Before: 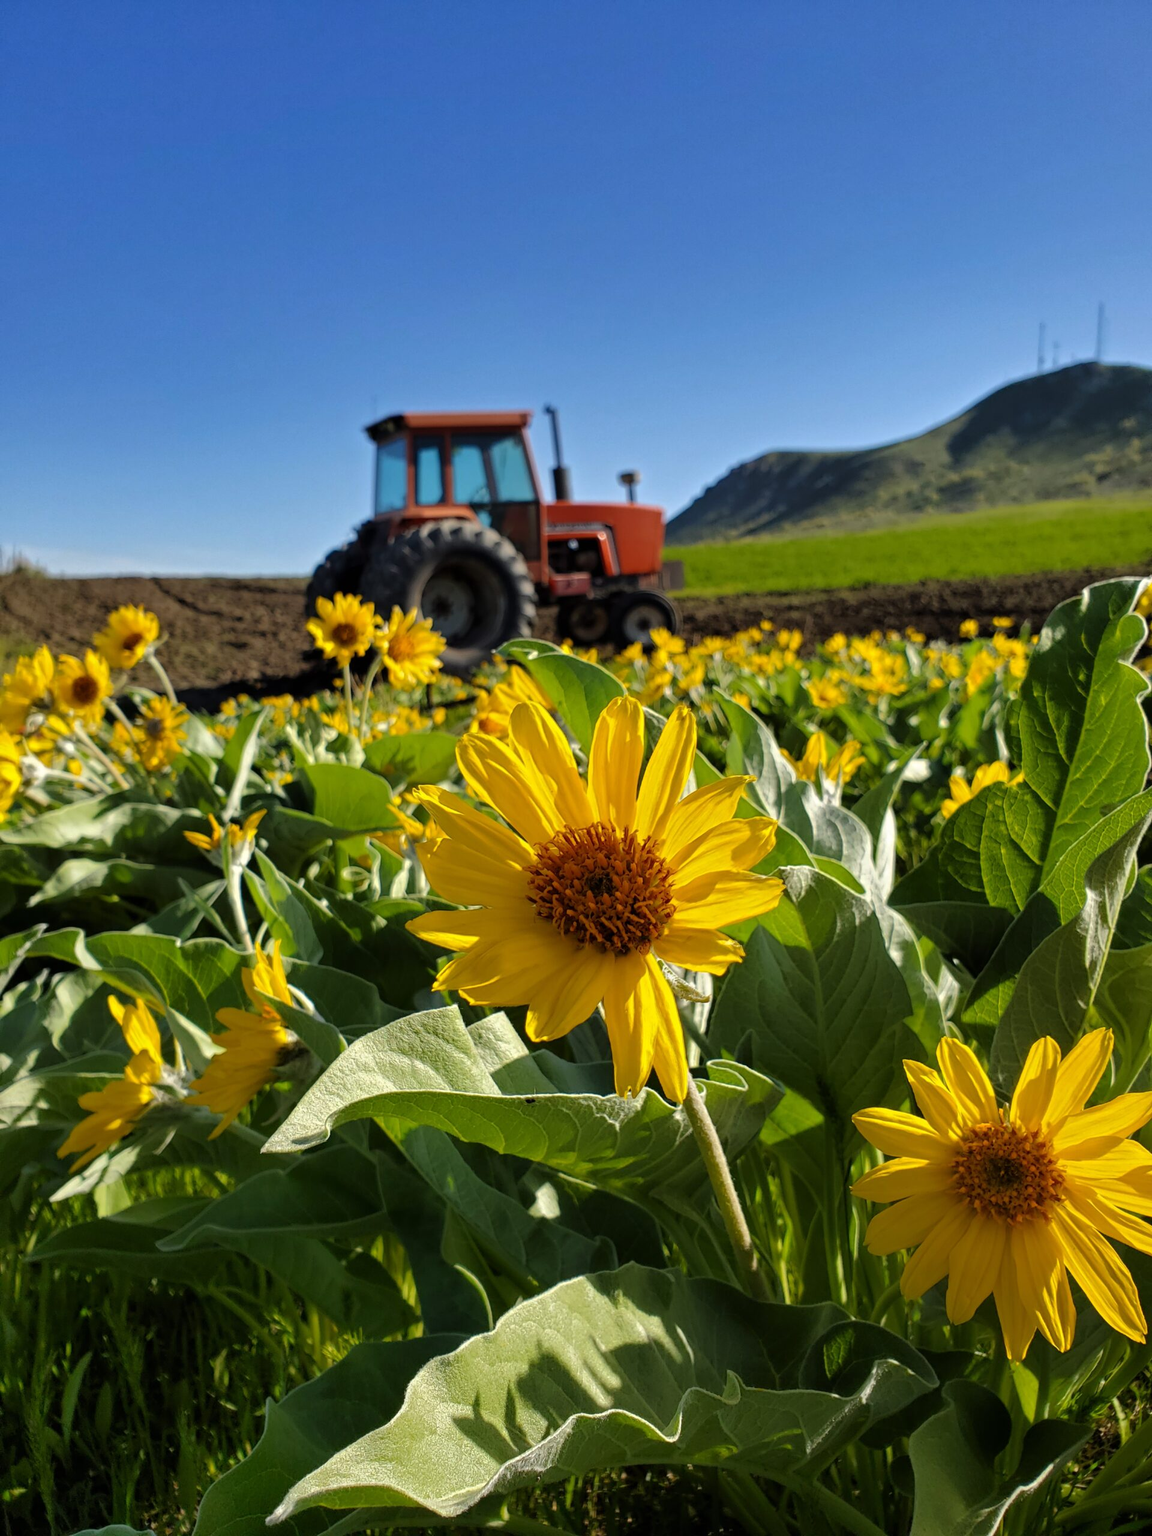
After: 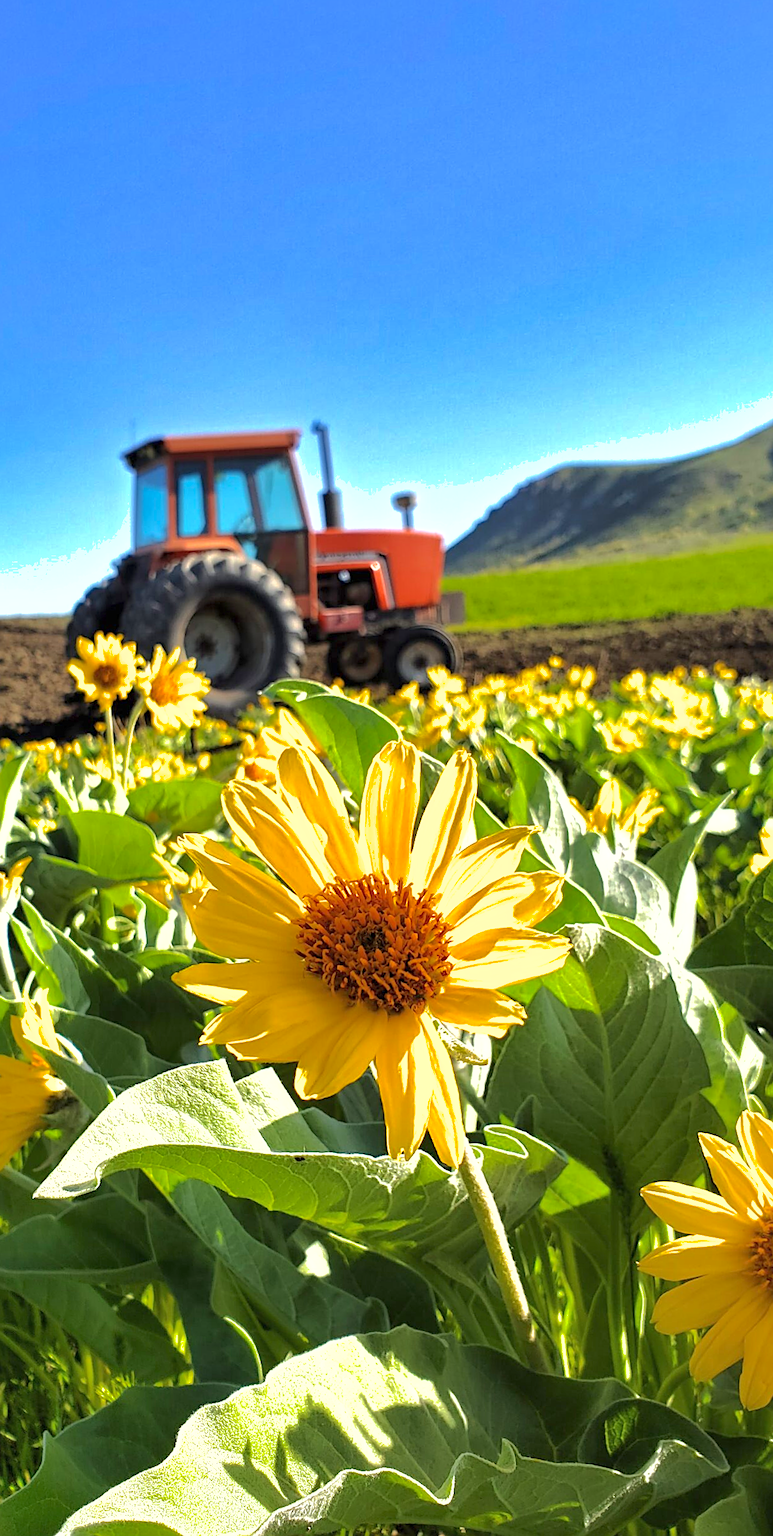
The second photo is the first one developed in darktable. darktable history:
sharpen: on, module defaults
shadows and highlights: shadows 40, highlights -60
rotate and perspective: rotation 0.062°, lens shift (vertical) 0.115, lens shift (horizontal) -0.133, crop left 0.047, crop right 0.94, crop top 0.061, crop bottom 0.94
crop: left 16.899%, right 16.556%
exposure: exposure 1.223 EV, compensate highlight preservation false
